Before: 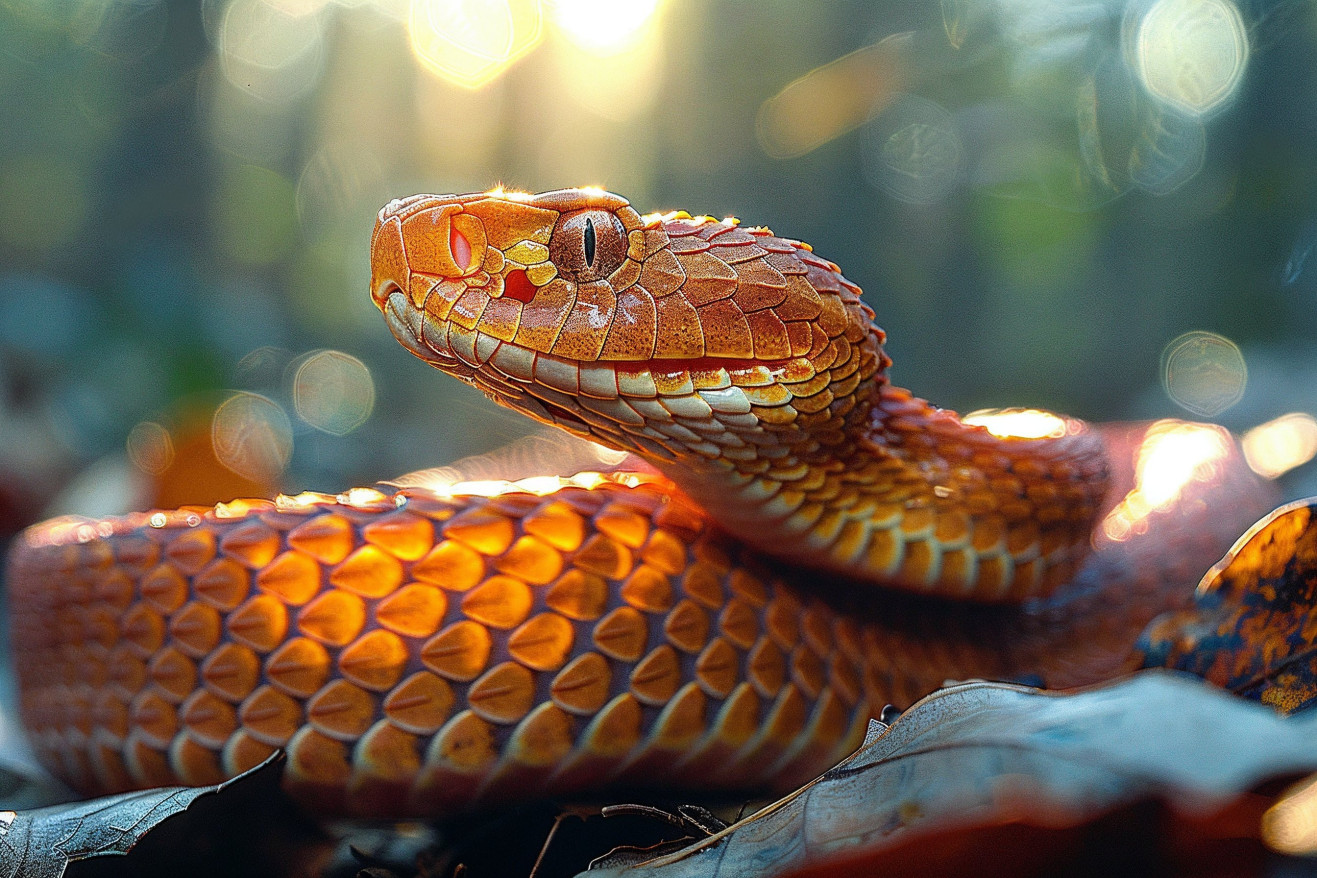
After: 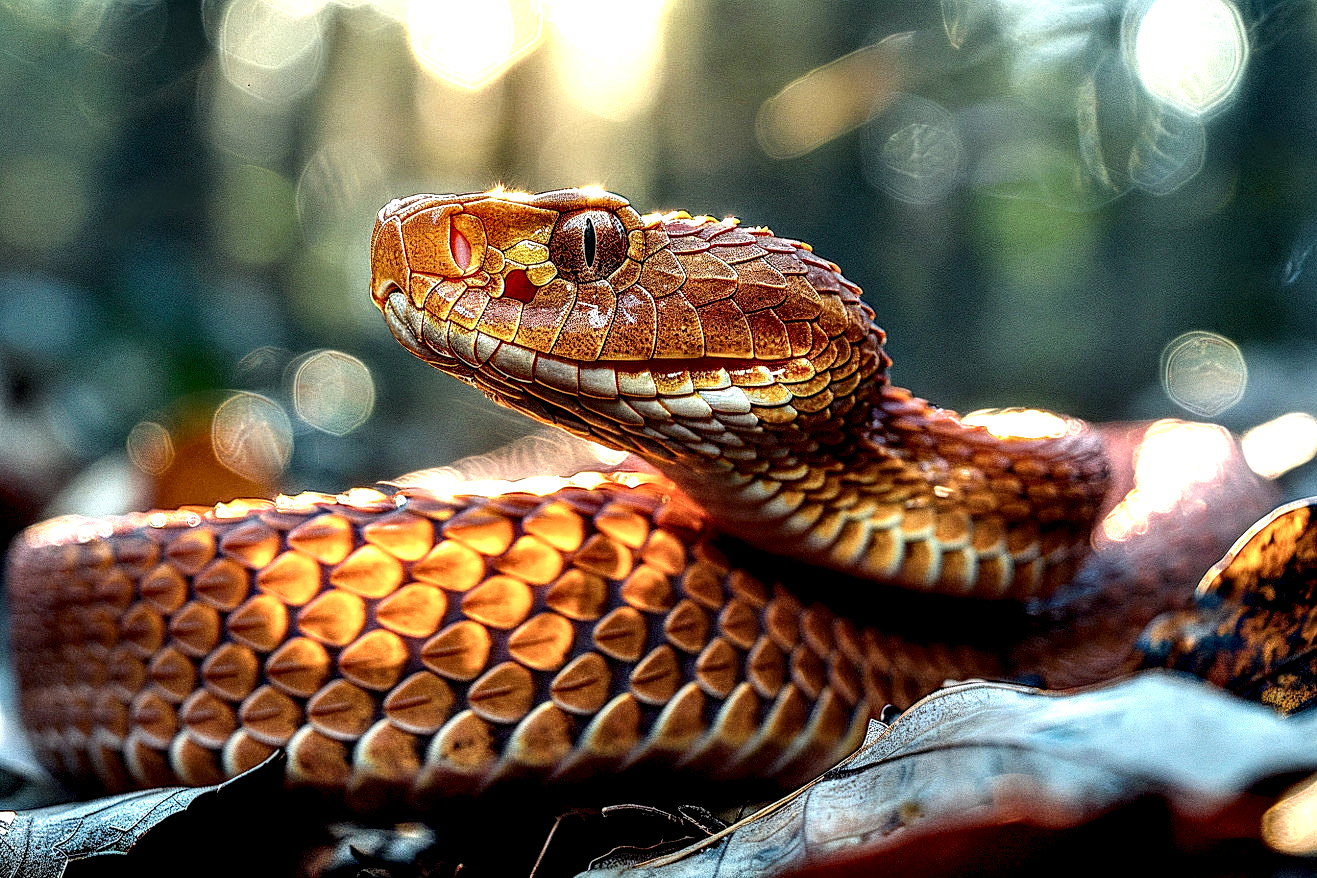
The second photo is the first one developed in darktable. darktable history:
shadows and highlights: low approximation 0.01, soften with gaussian
local contrast: shadows 189%, detail 227%
